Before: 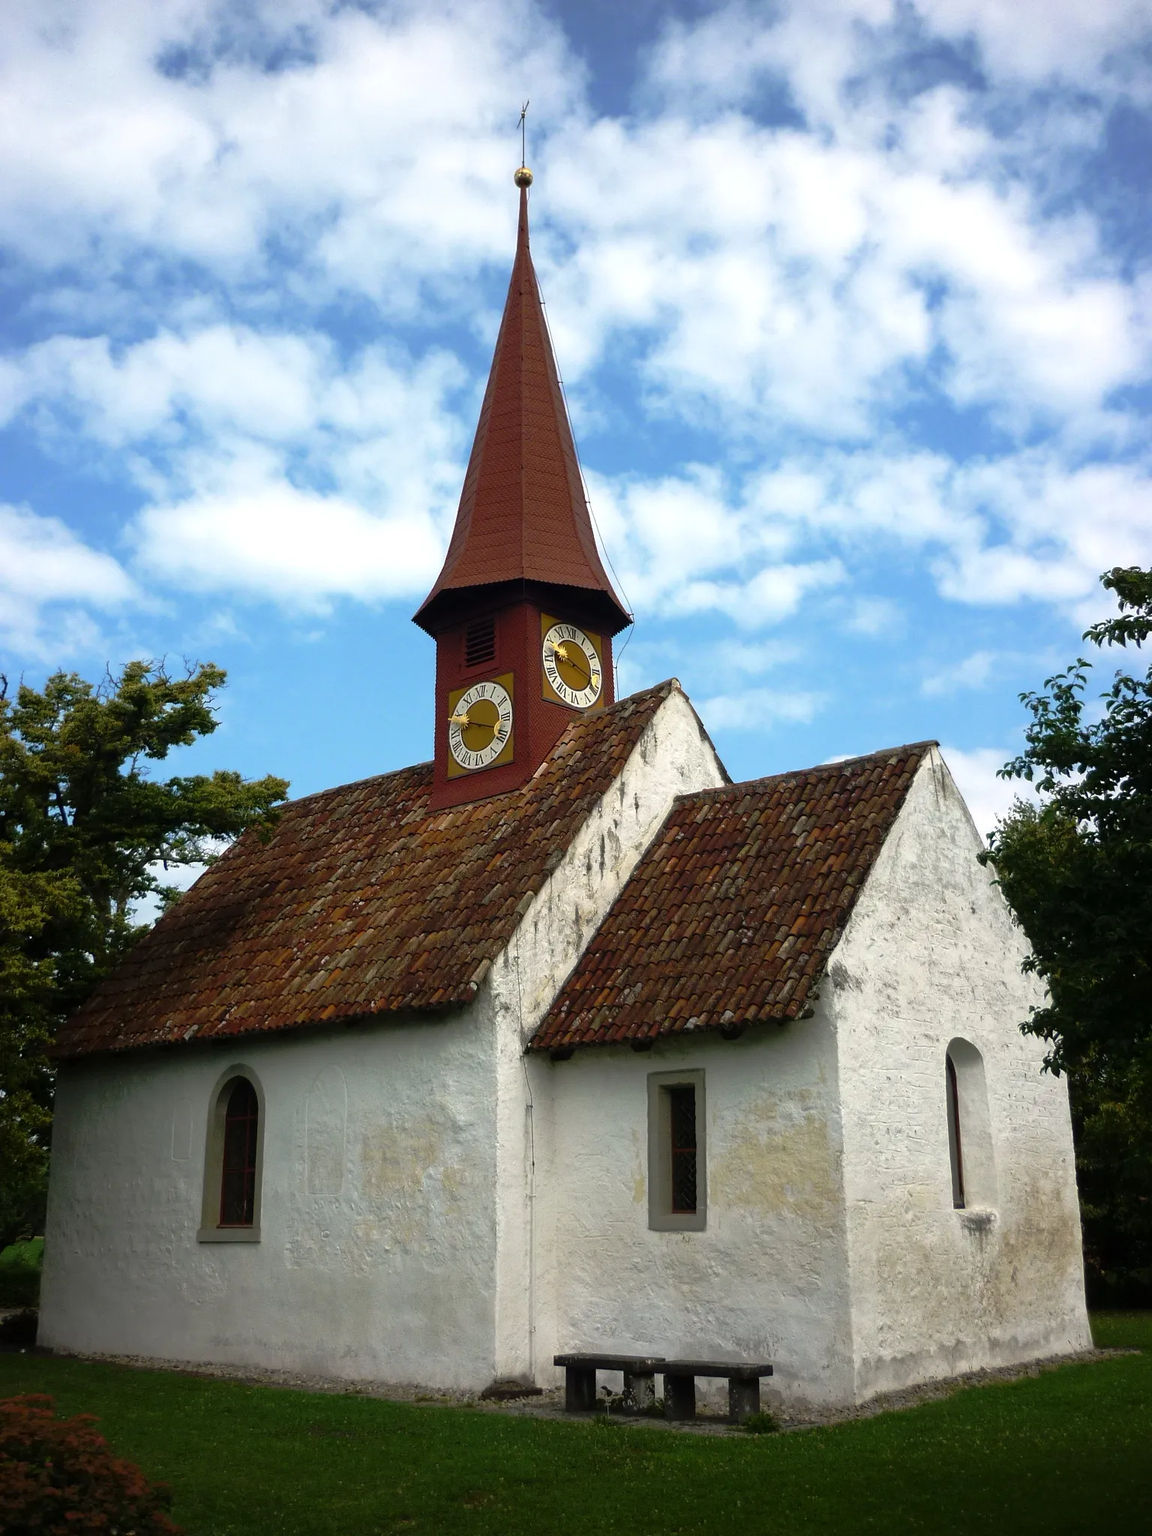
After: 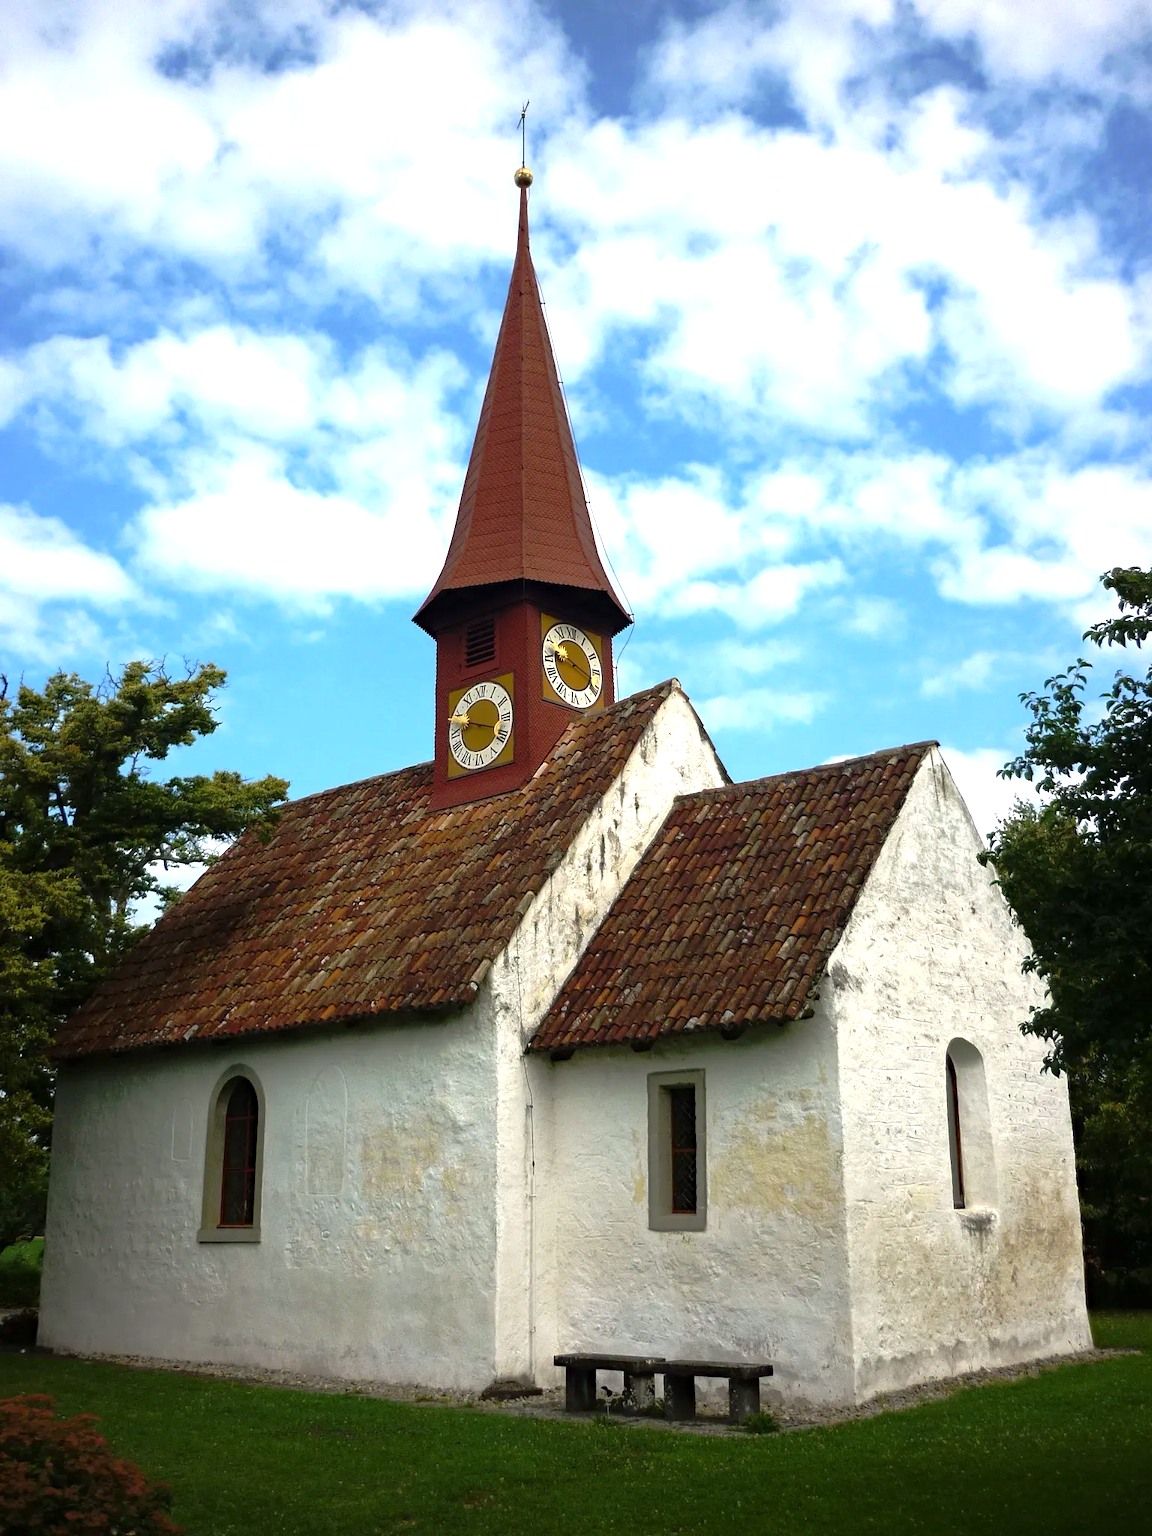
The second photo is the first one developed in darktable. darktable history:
haze removal: compatibility mode true, adaptive false
exposure: exposure 0.515 EV, compensate highlight preservation false
